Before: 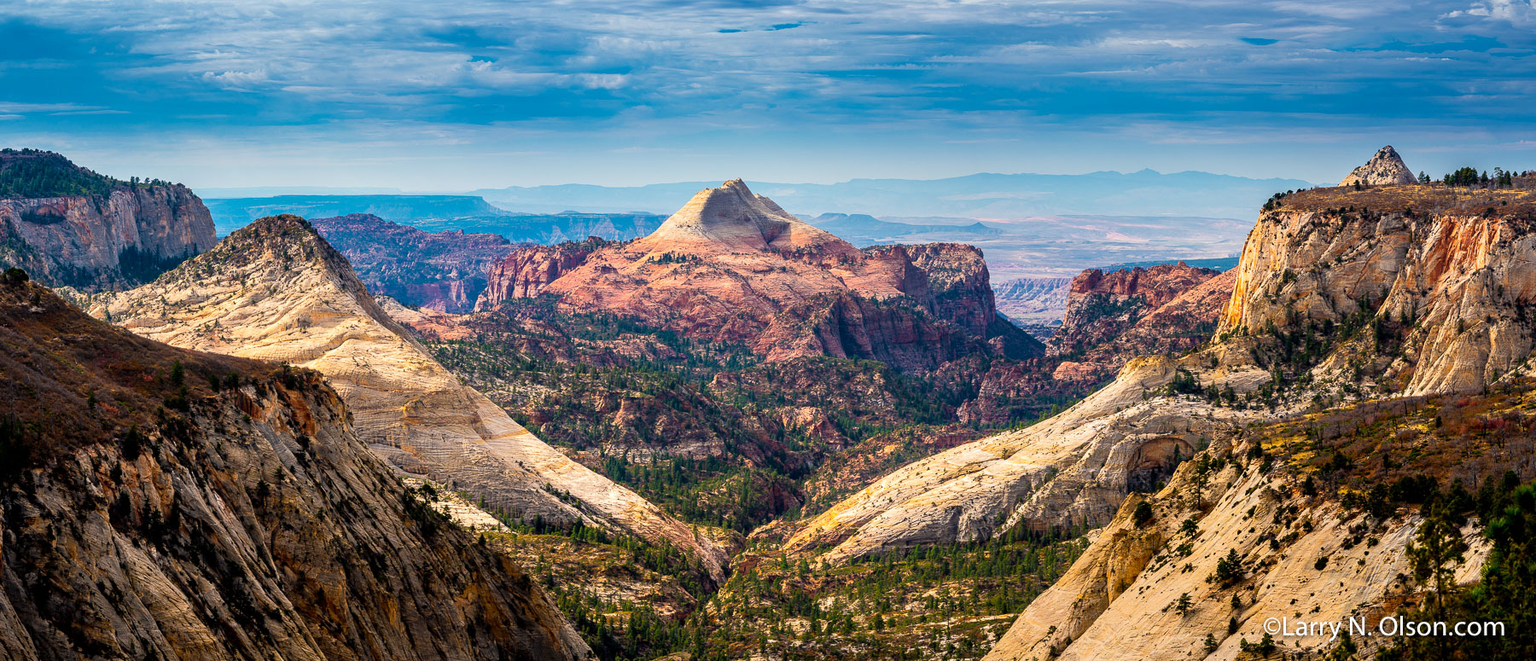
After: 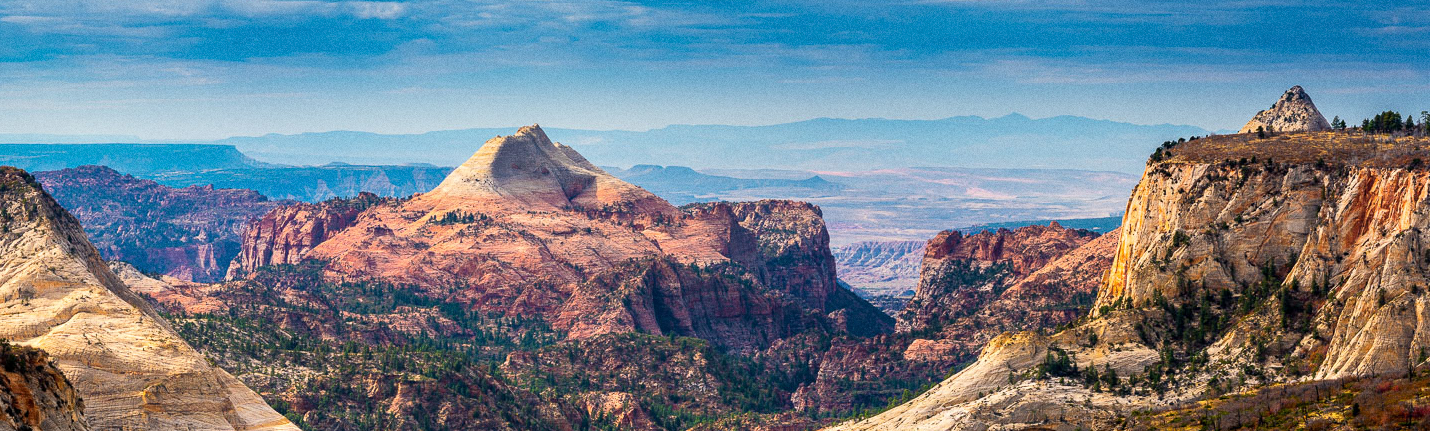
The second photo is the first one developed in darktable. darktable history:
crop: left 18.38%, top 11.092%, right 2.134%, bottom 33.217%
grain: coarseness 0.09 ISO
